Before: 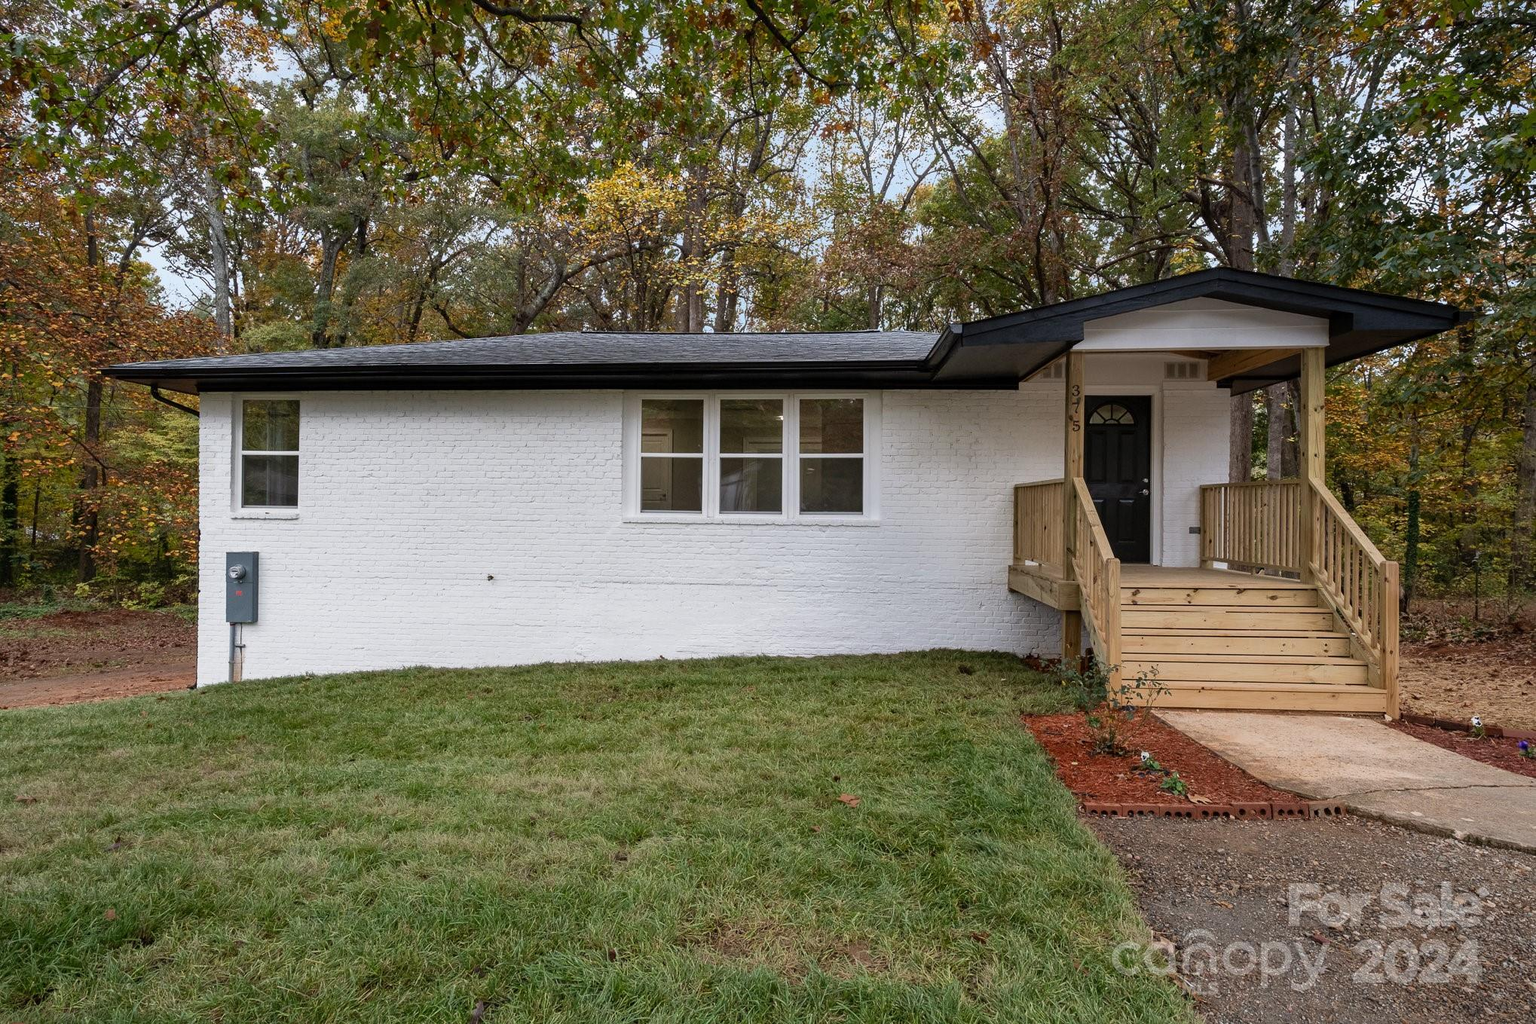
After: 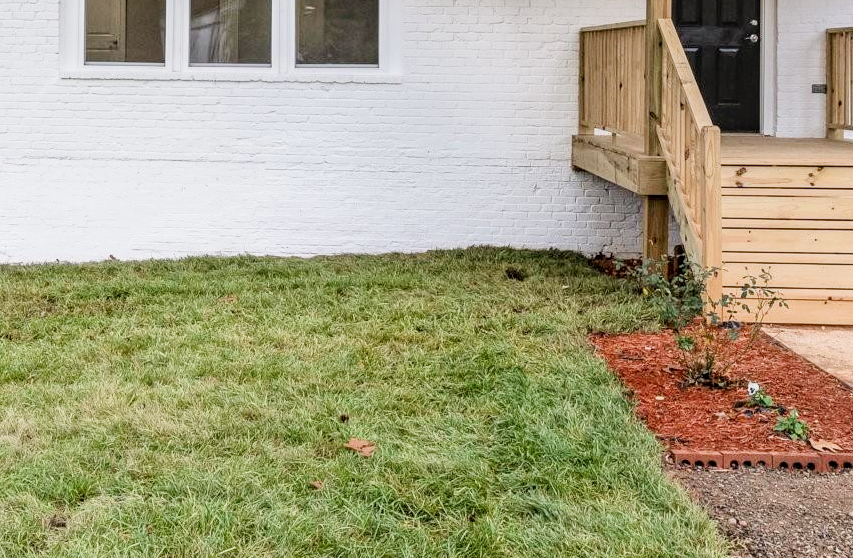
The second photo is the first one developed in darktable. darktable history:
exposure: black level correction 0, exposure 1.291 EV, compensate exposure bias true, compensate highlight preservation false
crop: left 37.587%, top 45.268%, right 20.552%, bottom 13.601%
local contrast: on, module defaults
filmic rgb: black relative exposure -7.65 EV, white relative exposure 4.56 EV, hardness 3.61
